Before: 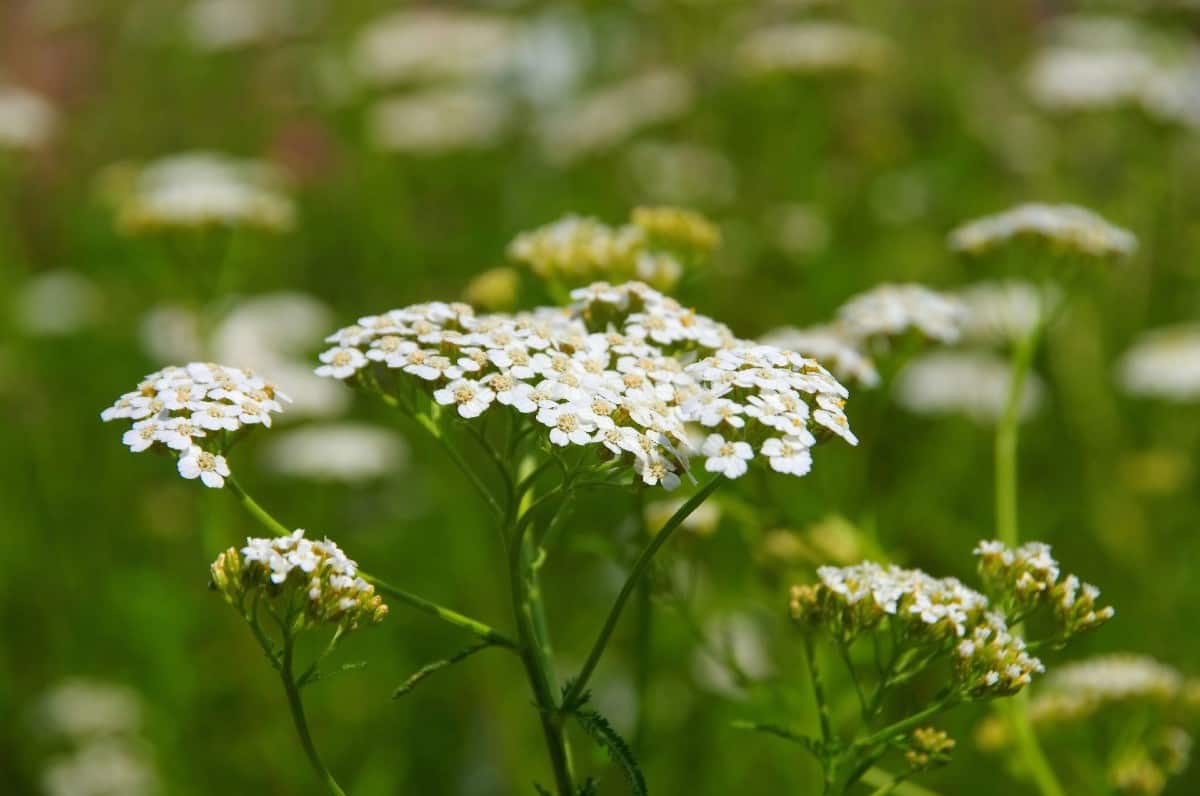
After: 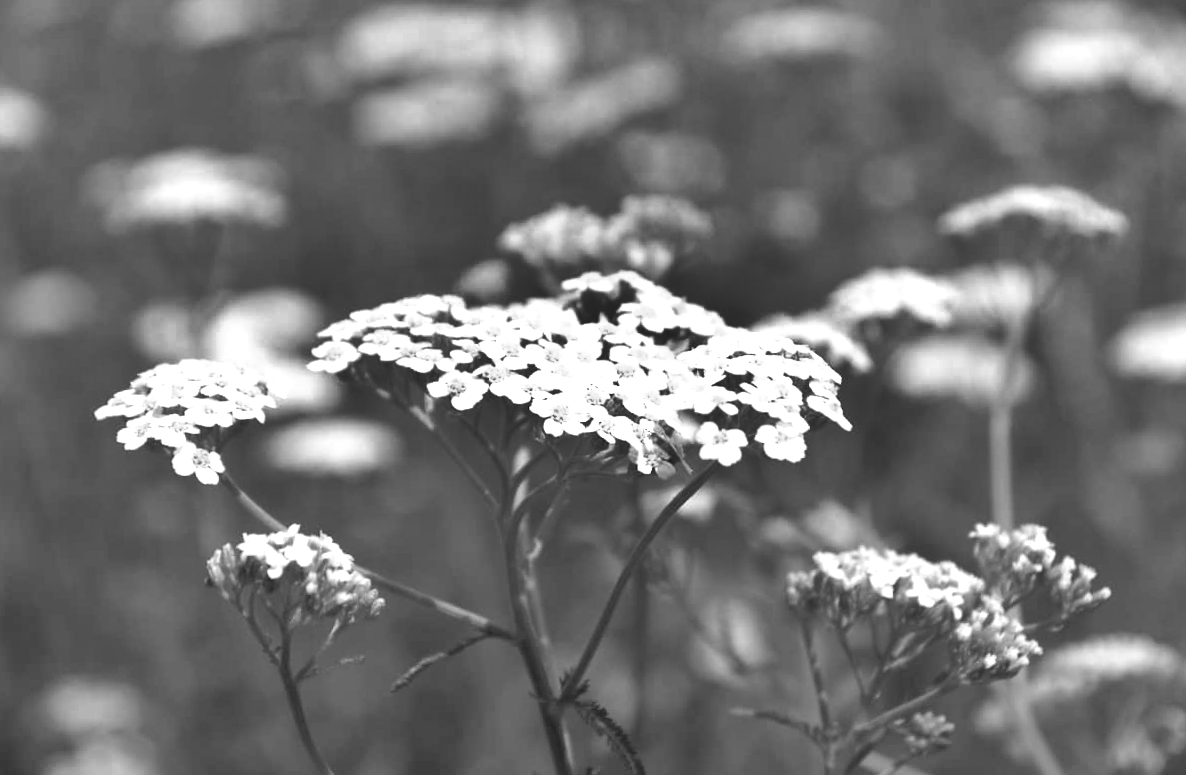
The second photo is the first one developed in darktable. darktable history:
exposure: exposure 0.999 EV, compensate highlight preservation false
color zones: curves: ch0 [(0, 0.425) (0.143, 0.422) (0.286, 0.42) (0.429, 0.419) (0.571, 0.419) (0.714, 0.42) (0.857, 0.422) (1, 0.425)]
tone equalizer: on, module defaults
monochrome: on, module defaults
shadows and highlights: shadows 19.13, highlights -83.41, soften with gaussian
rotate and perspective: rotation -1°, crop left 0.011, crop right 0.989, crop top 0.025, crop bottom 0.975
